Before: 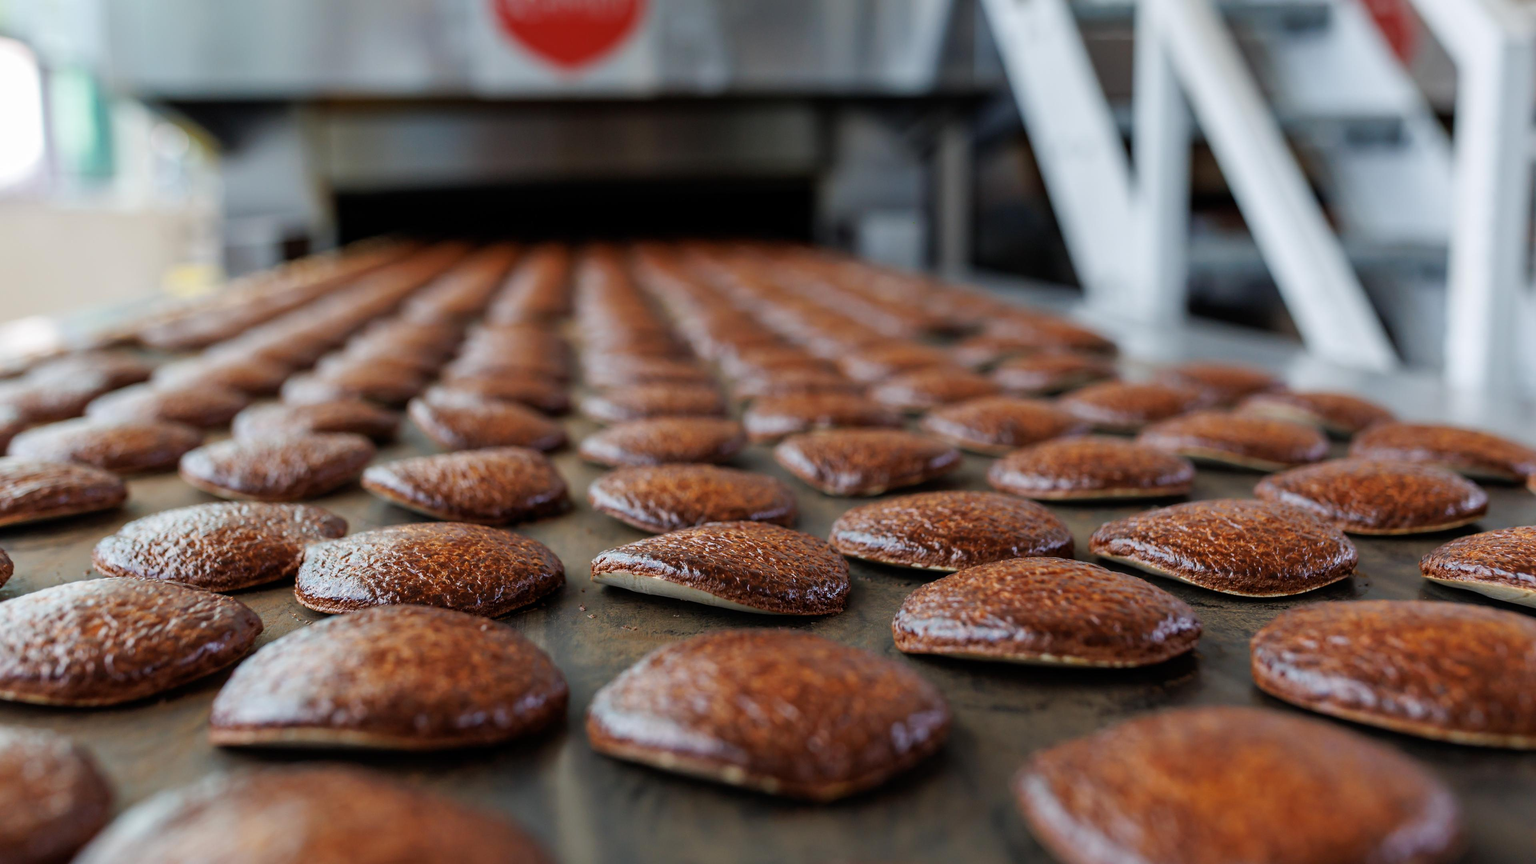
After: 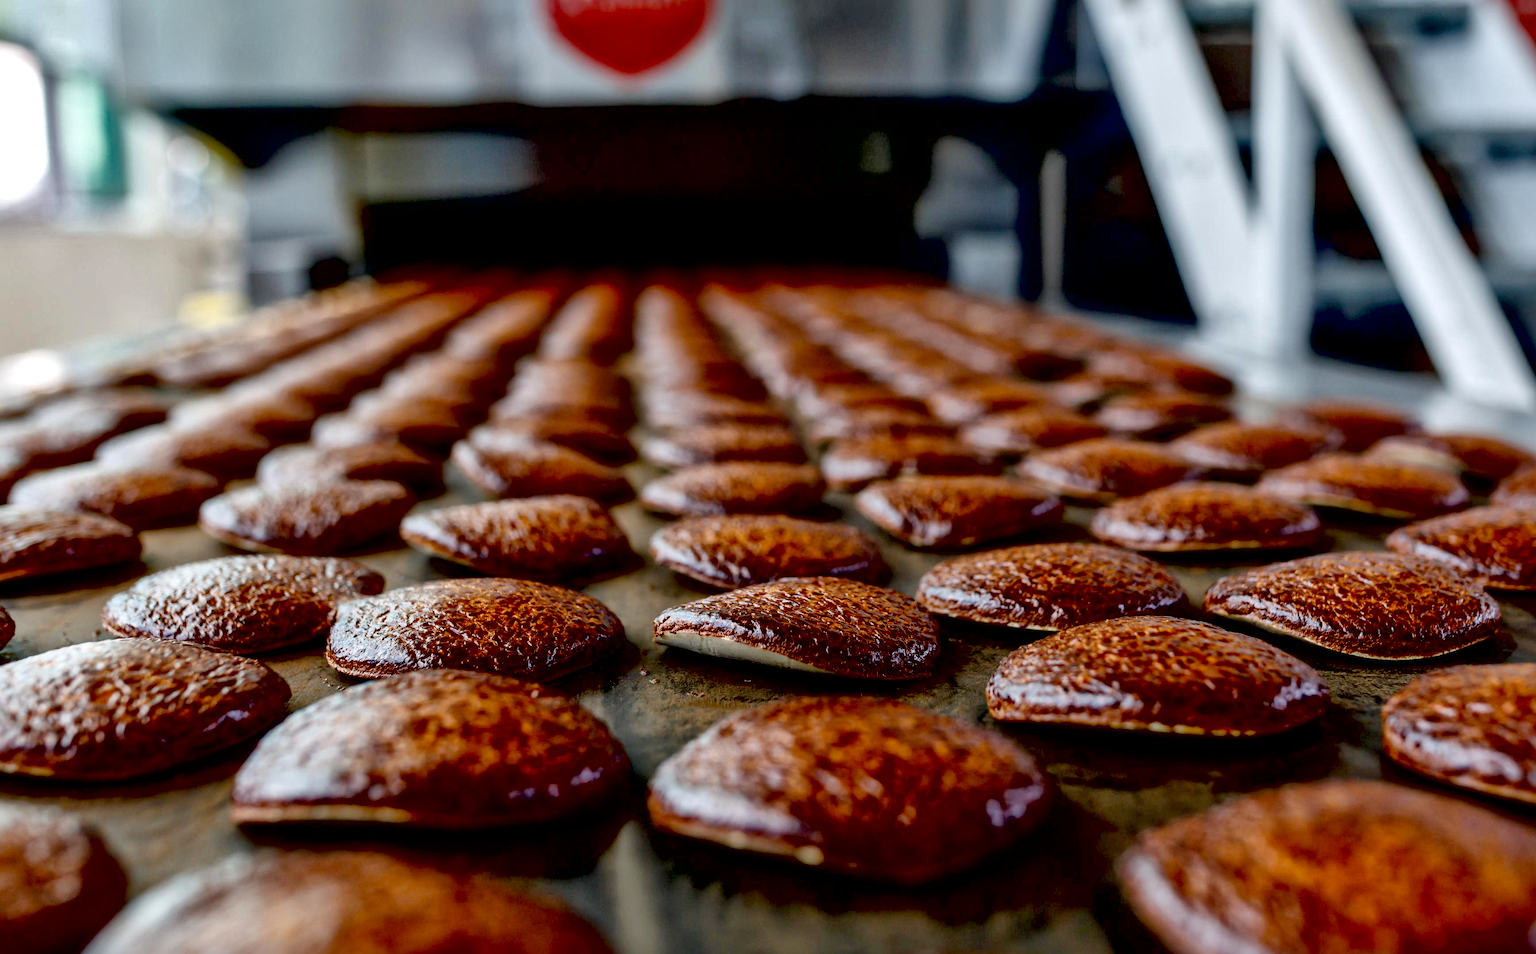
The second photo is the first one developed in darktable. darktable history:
crop: right 9.485%, bottom 0.044%
local contrast: mode bilateral grid, contrast 21, coarseness 50, detail 179%, midtone range 0.2
shadows and highlights: shadows 11.33, white point adjustment 1.15, soften with gaussian
exposure: black level correction 0.046, exposure 0.013 EV, compensate exposure bias true, compensate highlight preservation false
